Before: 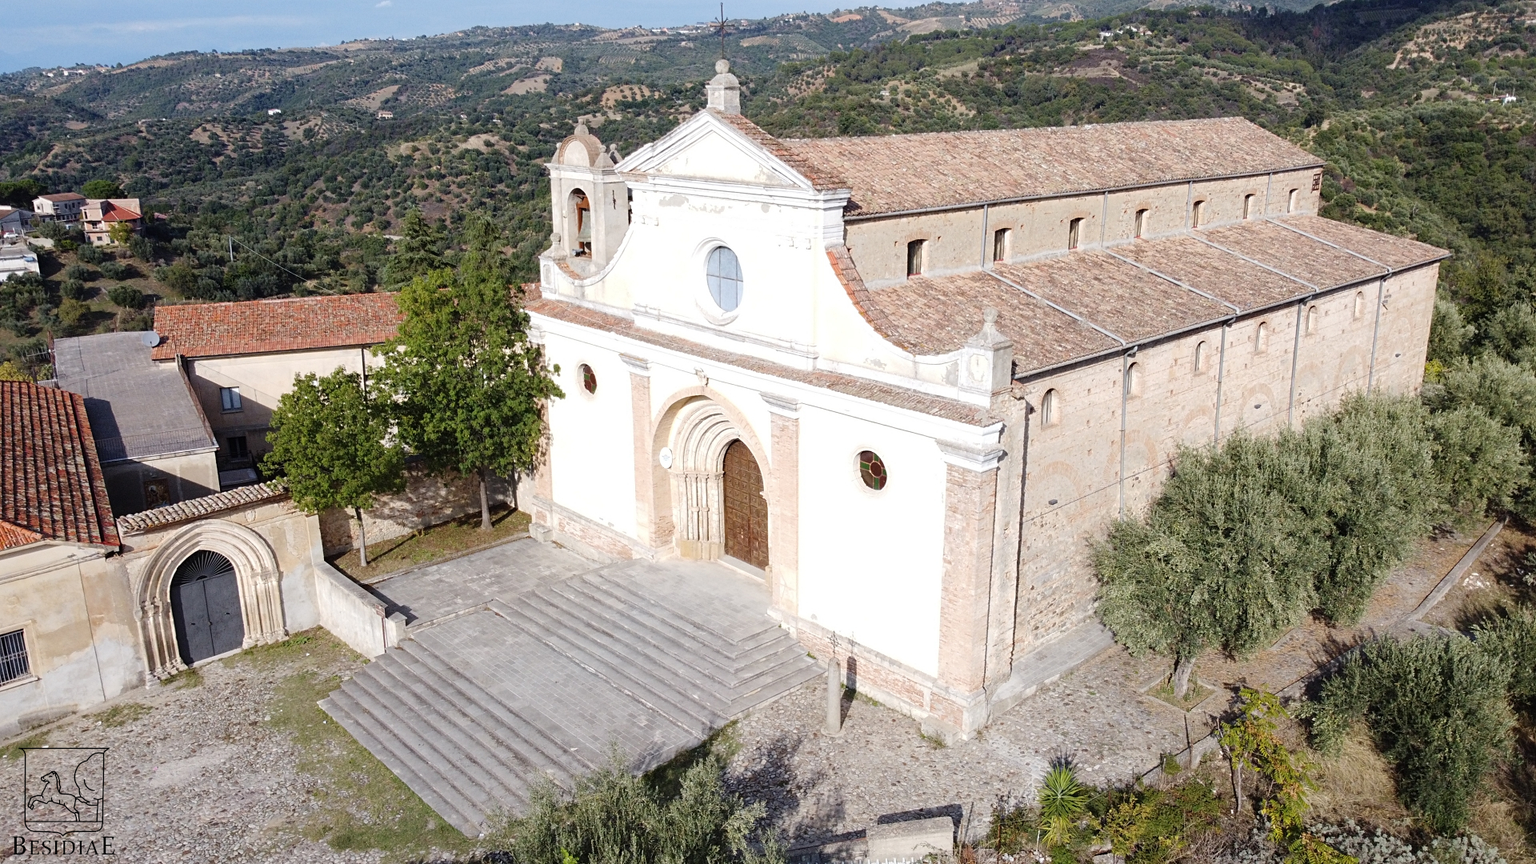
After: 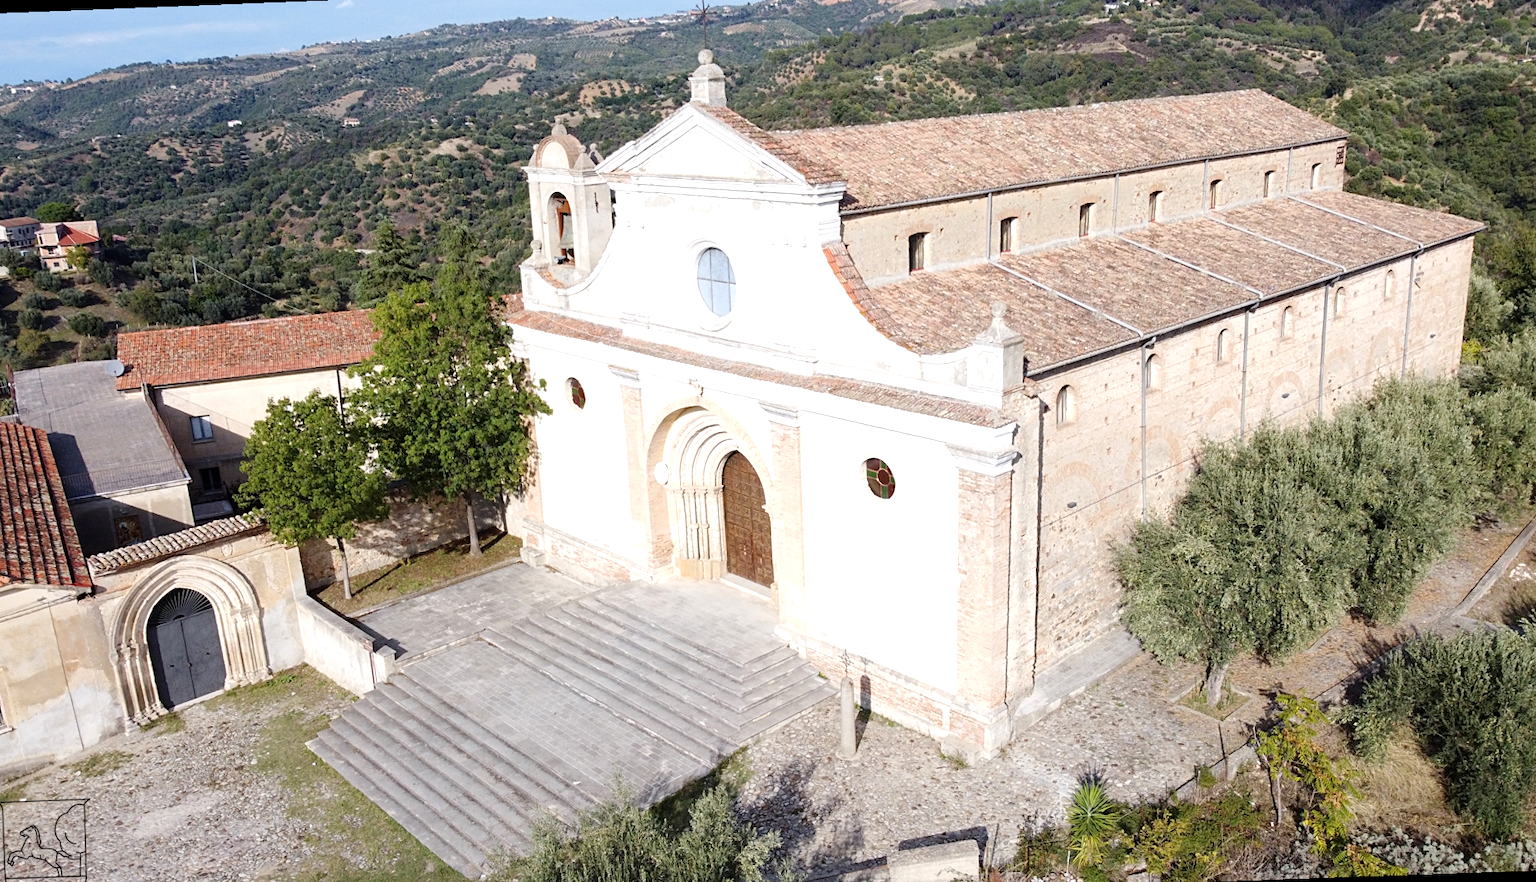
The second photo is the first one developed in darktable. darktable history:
exposure: black level correction 0.001, exposure 0.3 EV, compensate highlight preservation false
rotate and perspective: rotation -2.12°, lens shift (vertical) 0.009, lens shift (horizontal) -0.008, automatic cropping original format, crop left 0.036, crop right 0.964, crop top 0.05, crop bottom 0.959
